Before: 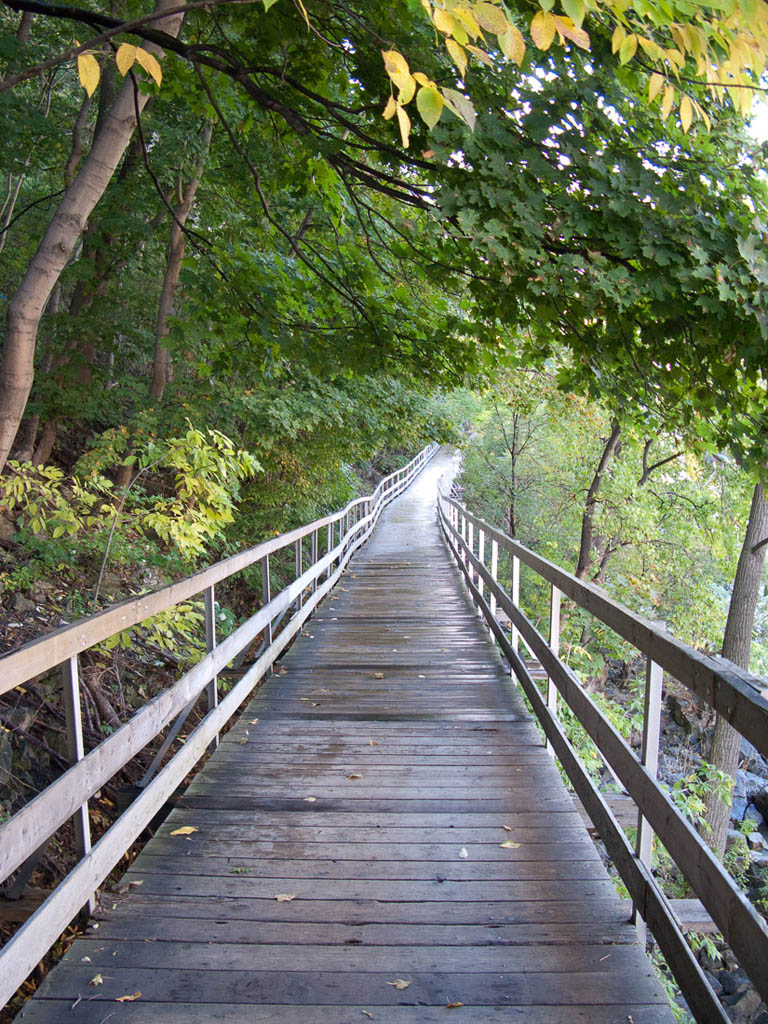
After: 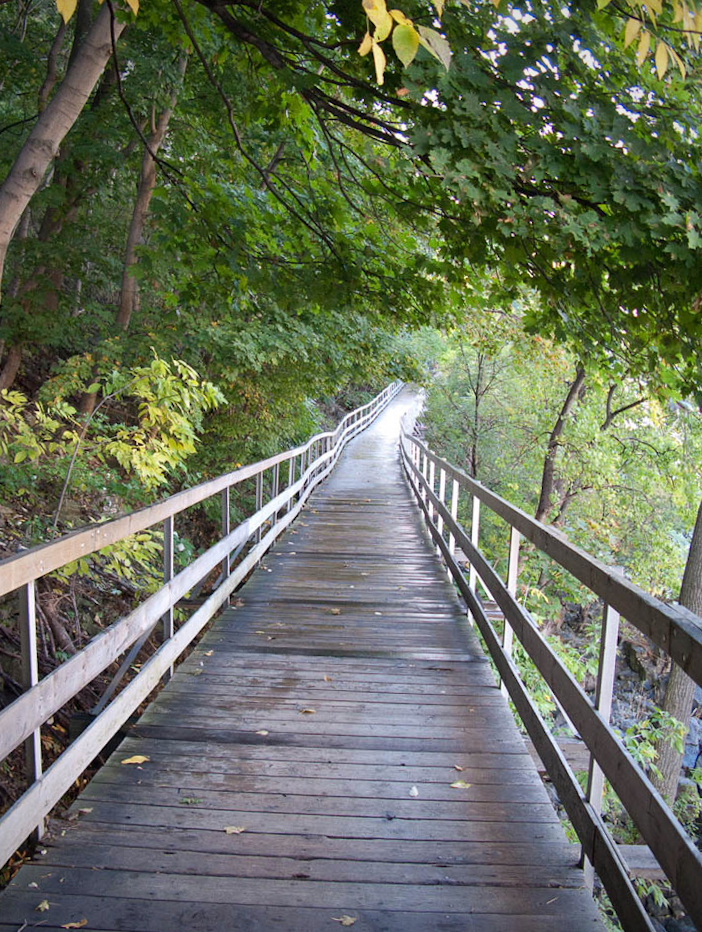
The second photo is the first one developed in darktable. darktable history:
vignetting: saturation -0.001
crop and rotate: angle -1.94°, left 3.077%, top 4.33%, right 1.363%, bottom 0.518%
